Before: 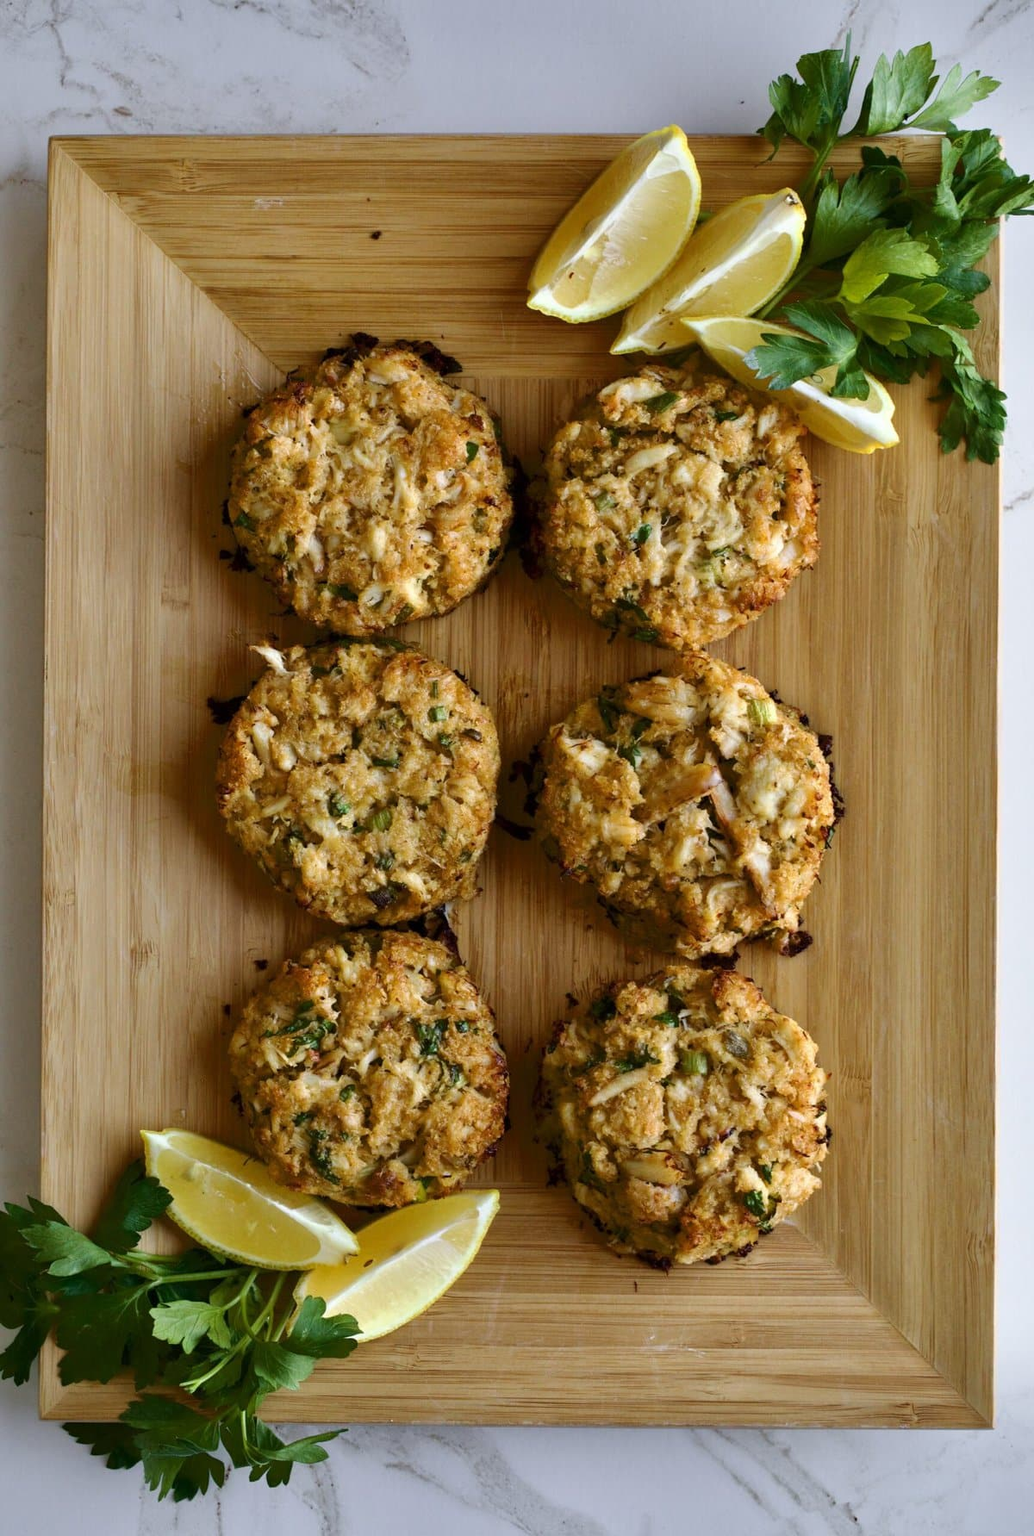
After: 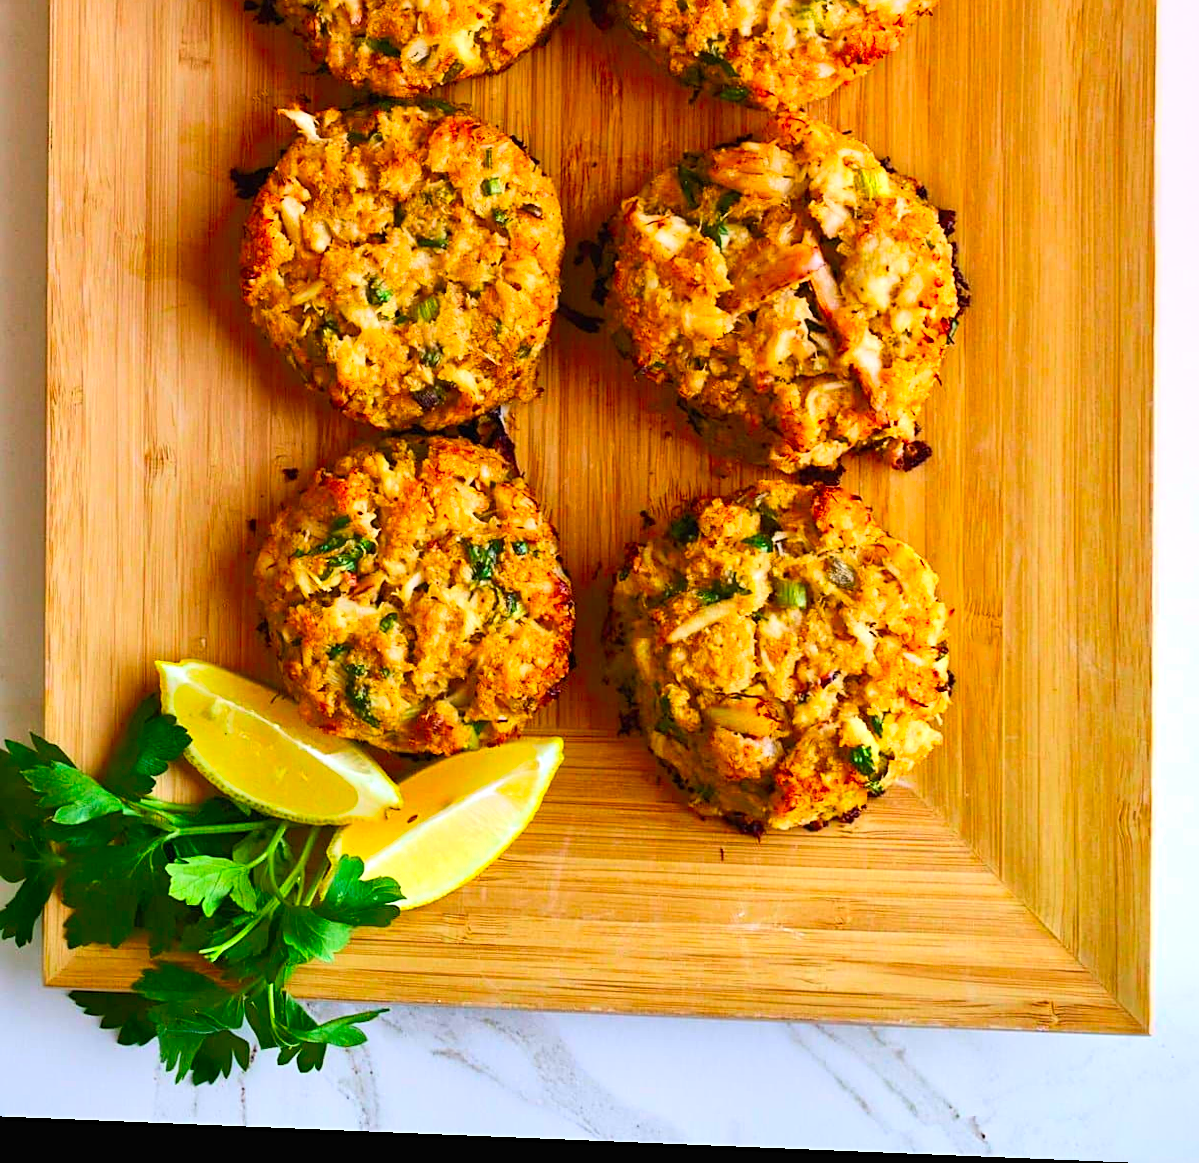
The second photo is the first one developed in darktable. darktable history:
graduated density: density 0.38 EV, hardness 21%, rotation -6.11°, saturation 32%
sharpen: on, module defaults
contrast brightness saturation: contrast 0.2, brightness 0.2, saturation 0.8
rotate and perspective: lens shift (horizontal) -0.055, automatic cropping off
crop and rotate: top 36.435%
exposure: black level correction 0, exposure 0.4 EV, compensate exposure bias true, compensate highlight preservation false
